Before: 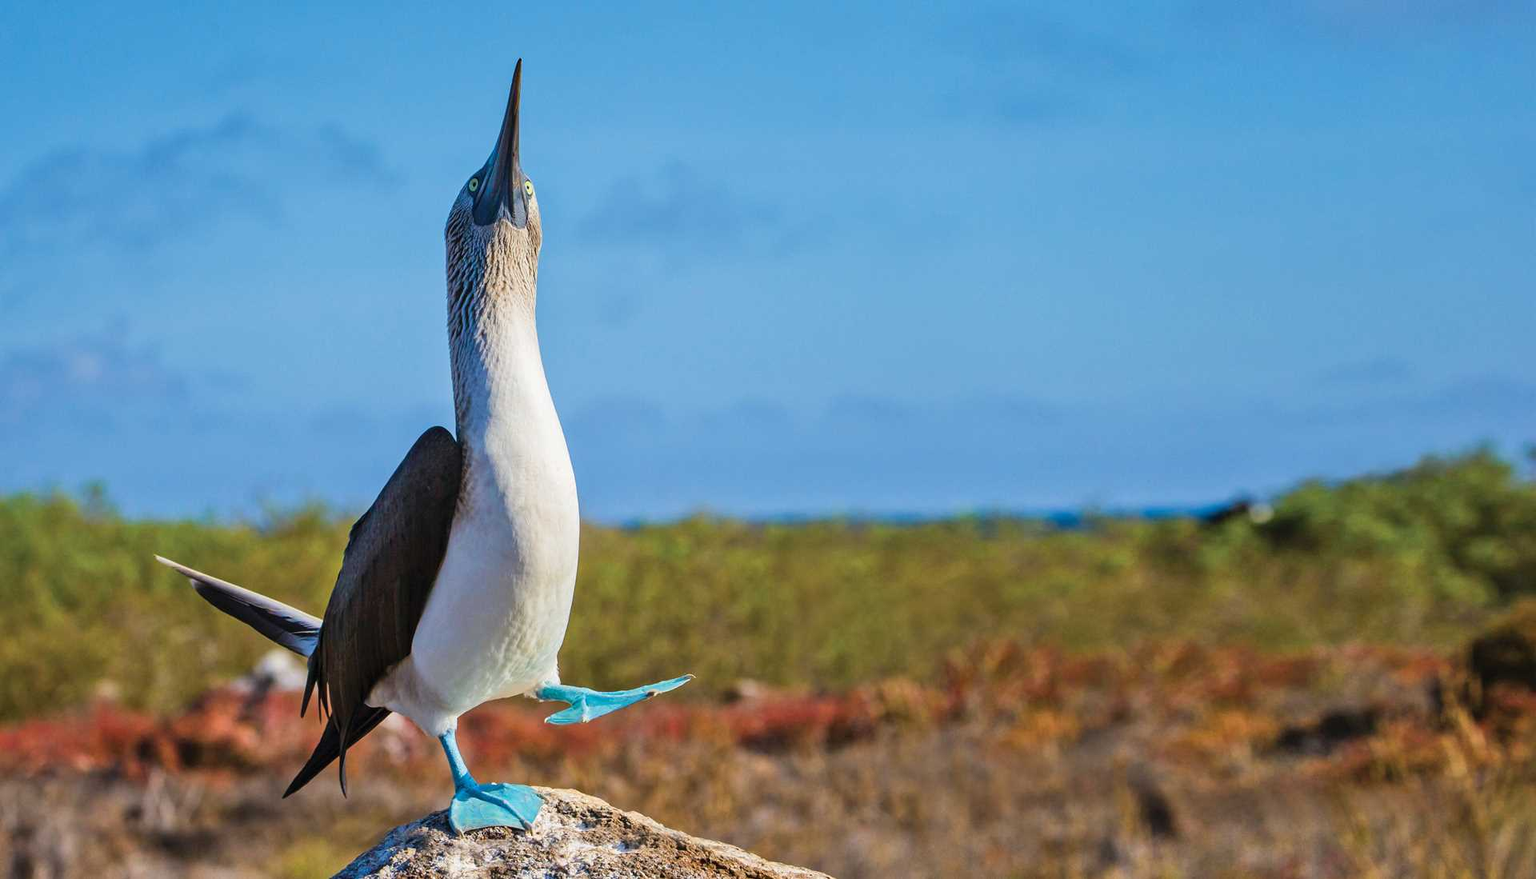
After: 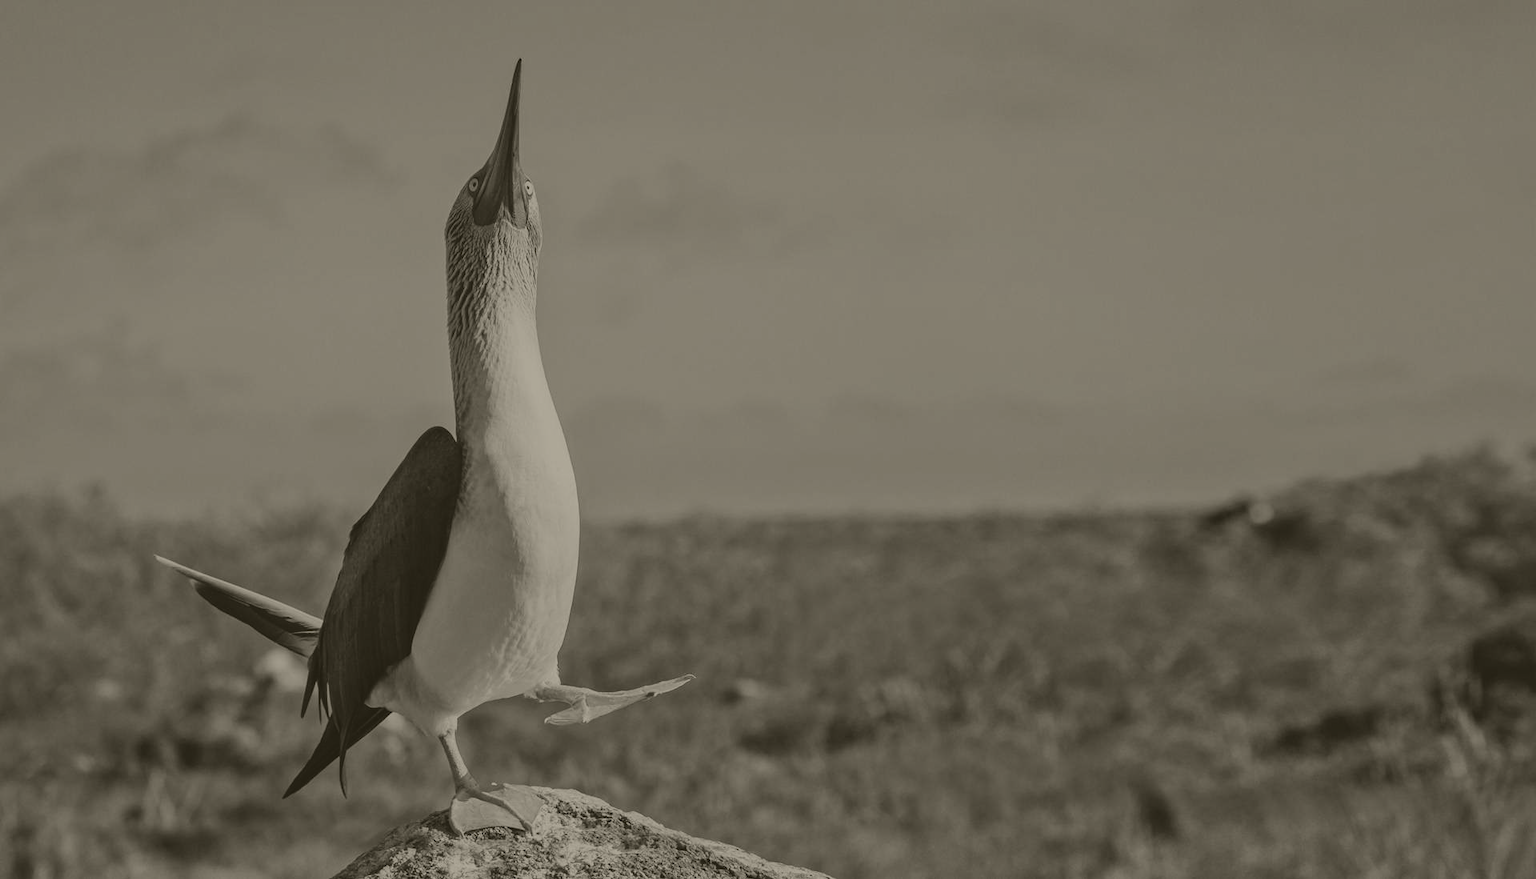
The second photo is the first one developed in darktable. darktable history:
contrast brightness saturation: contrast 0.1, brightness 0.02, saturation 0.02
colorize: hue 41.44°, saturation 22%, source mix 60%, lightness 10.61%
white balance: red 0.954, blue 1.079
